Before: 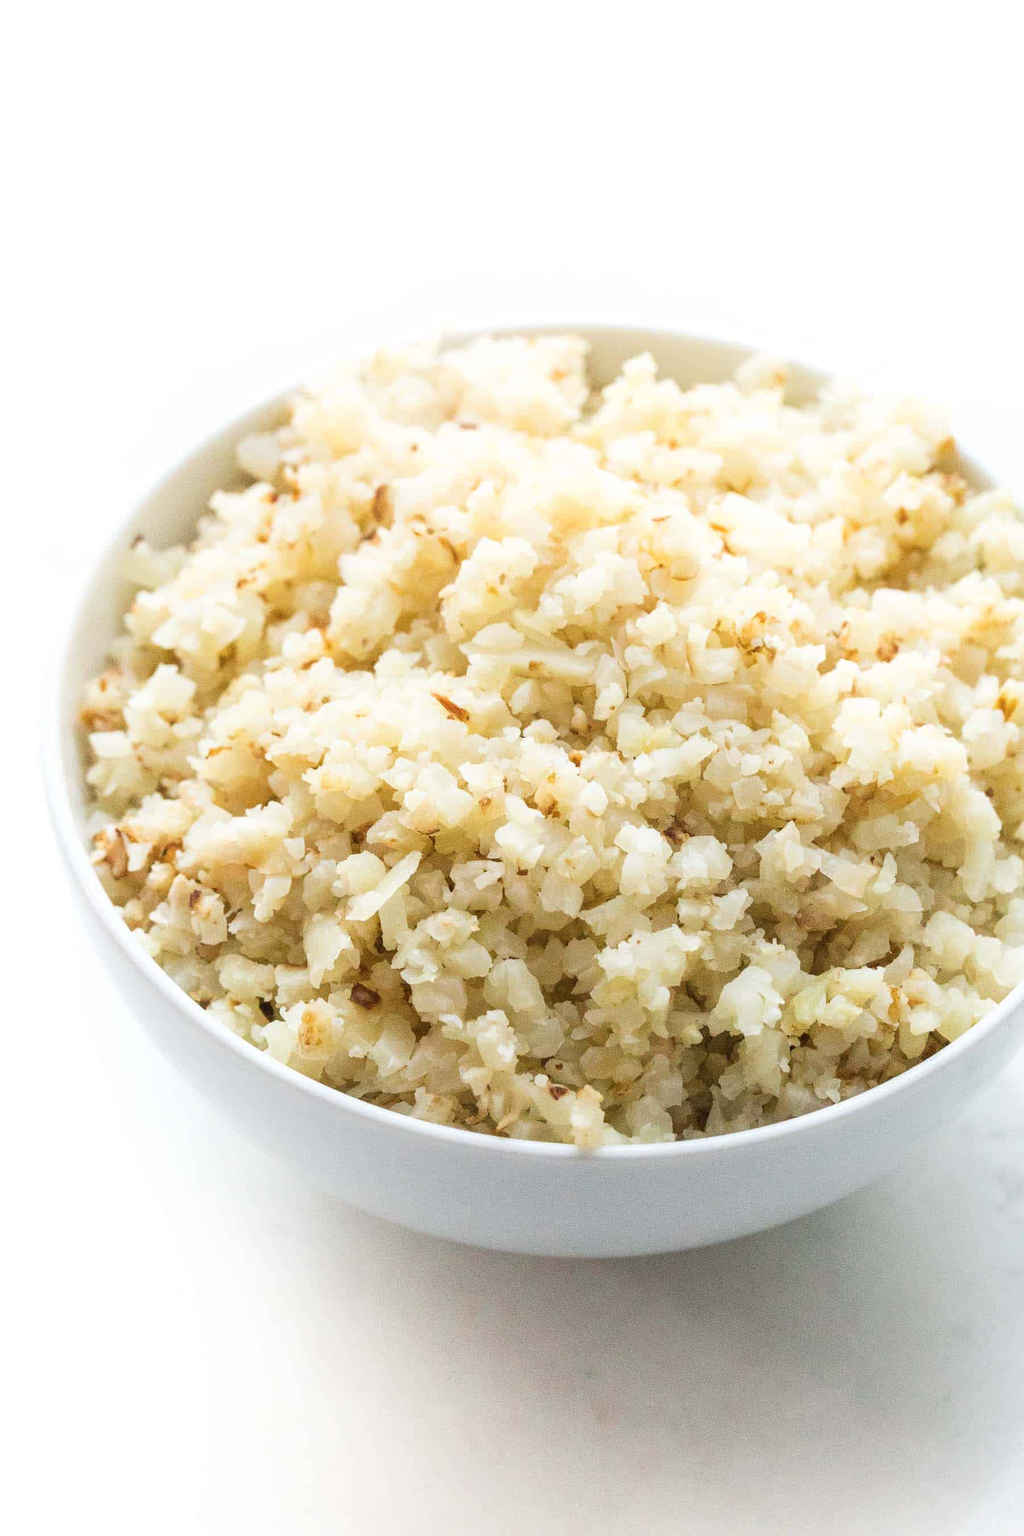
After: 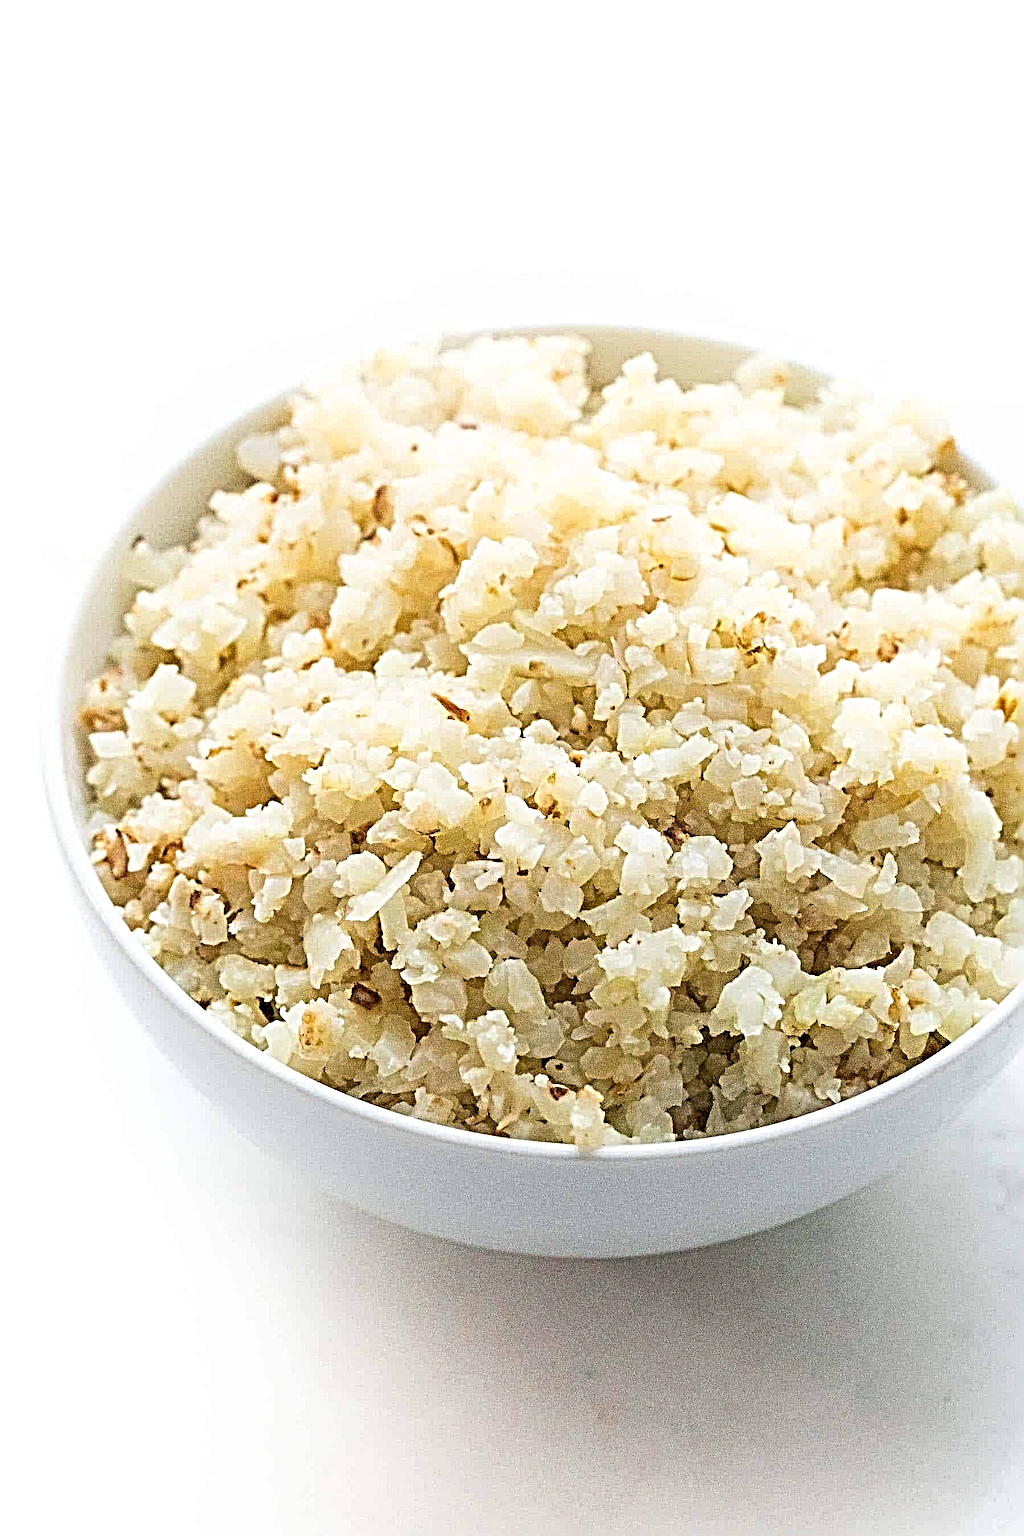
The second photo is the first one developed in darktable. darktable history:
sharpen: radius 6.253, amount 1.801, threshold 0.2
